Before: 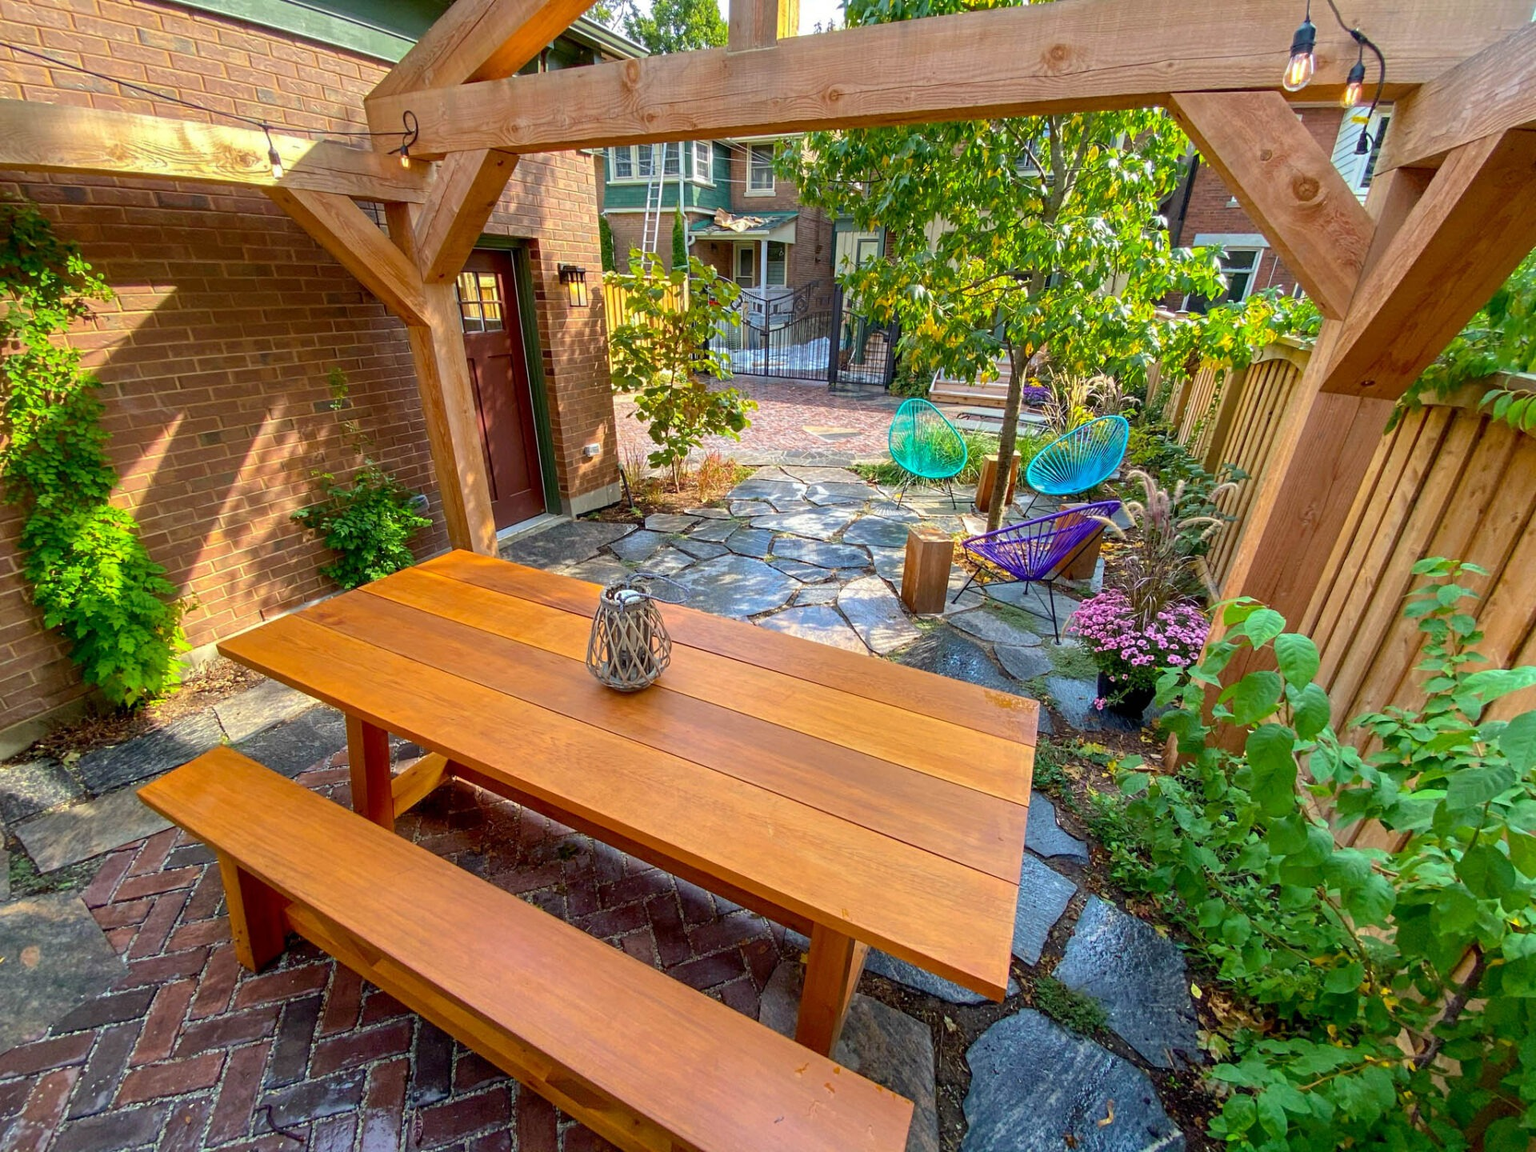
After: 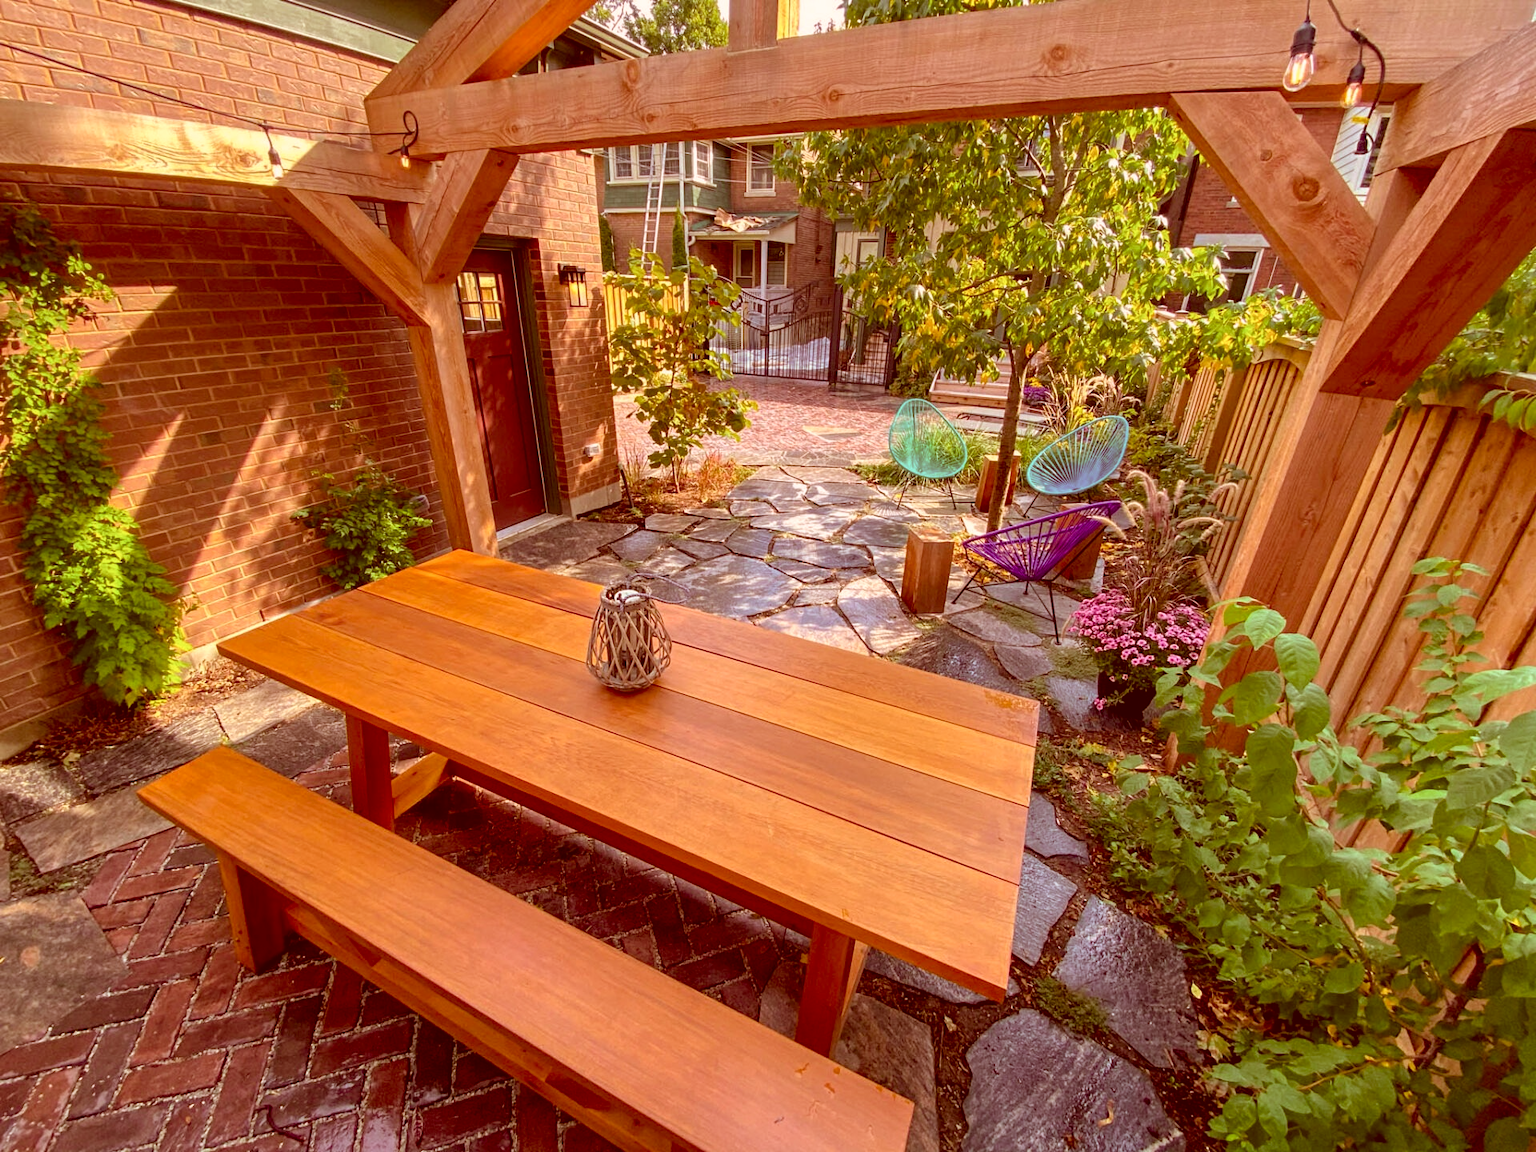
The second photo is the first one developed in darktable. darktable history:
color correction: highlights a* 9.17, highlights b* 8.74, shadows a* 39.31, shadows b* 39.69, saturation 0.815
